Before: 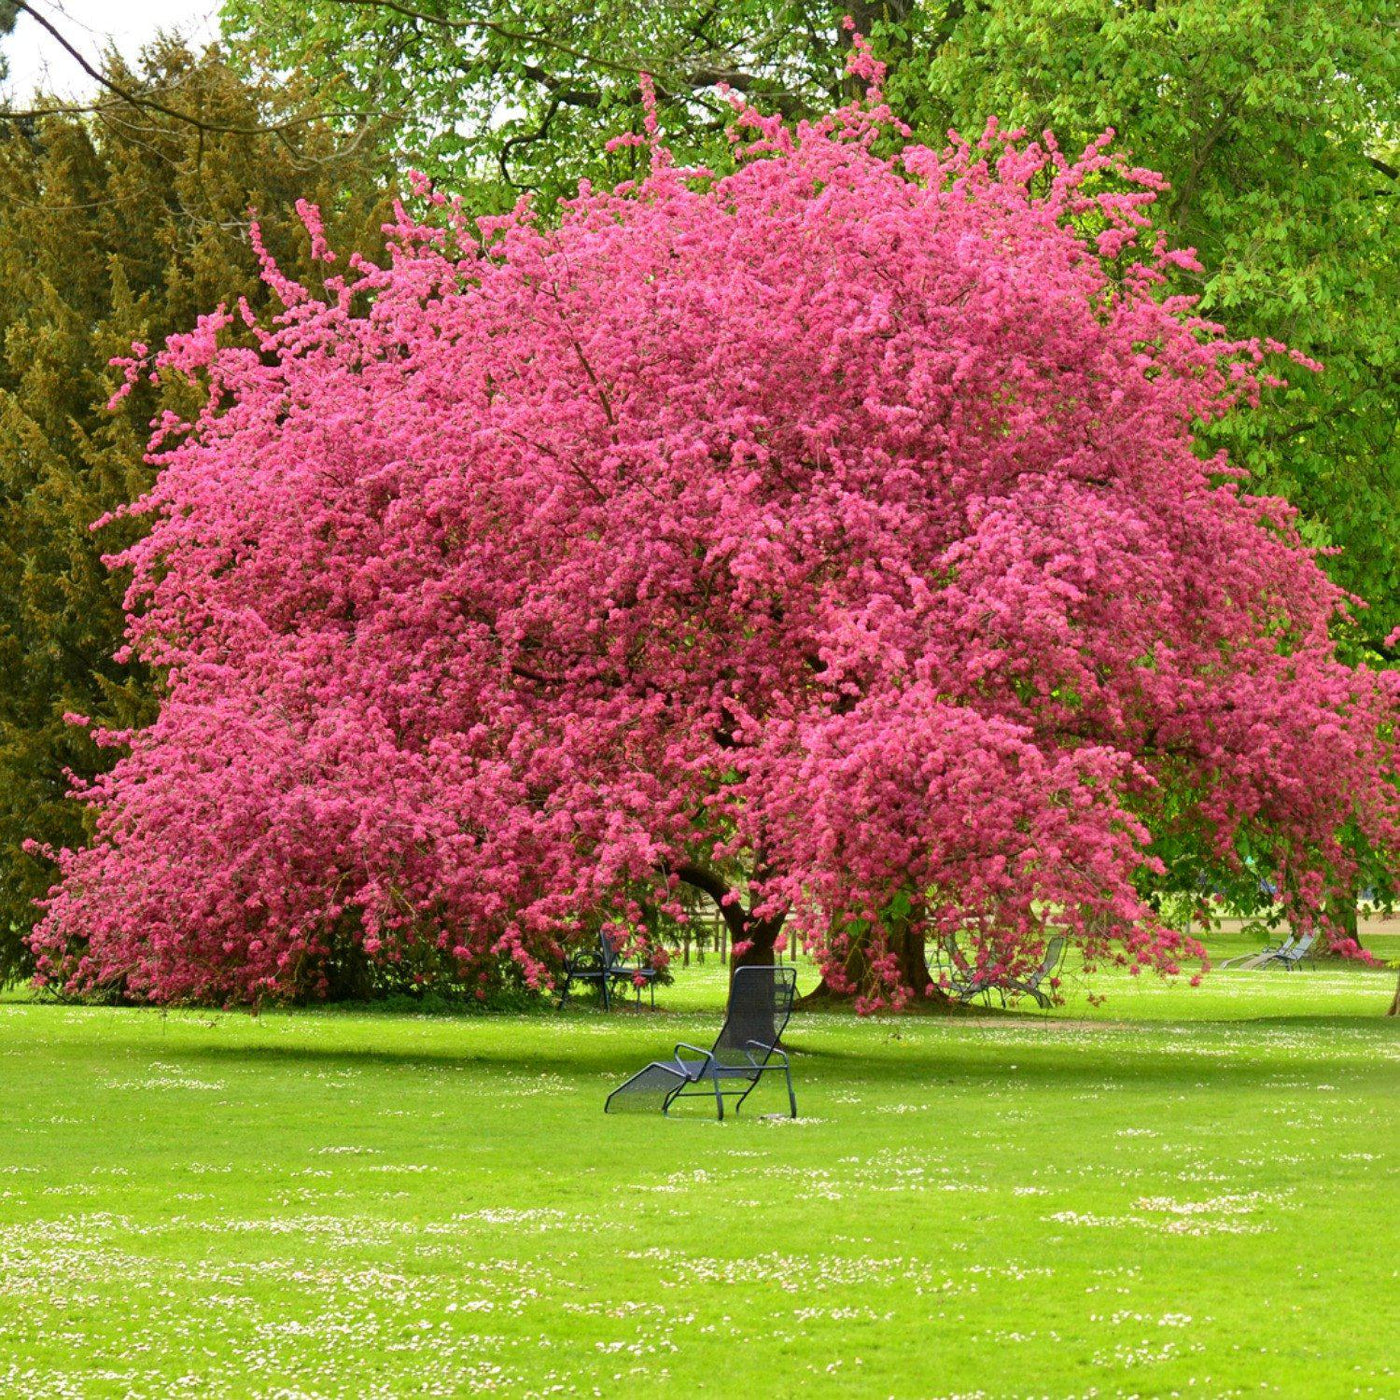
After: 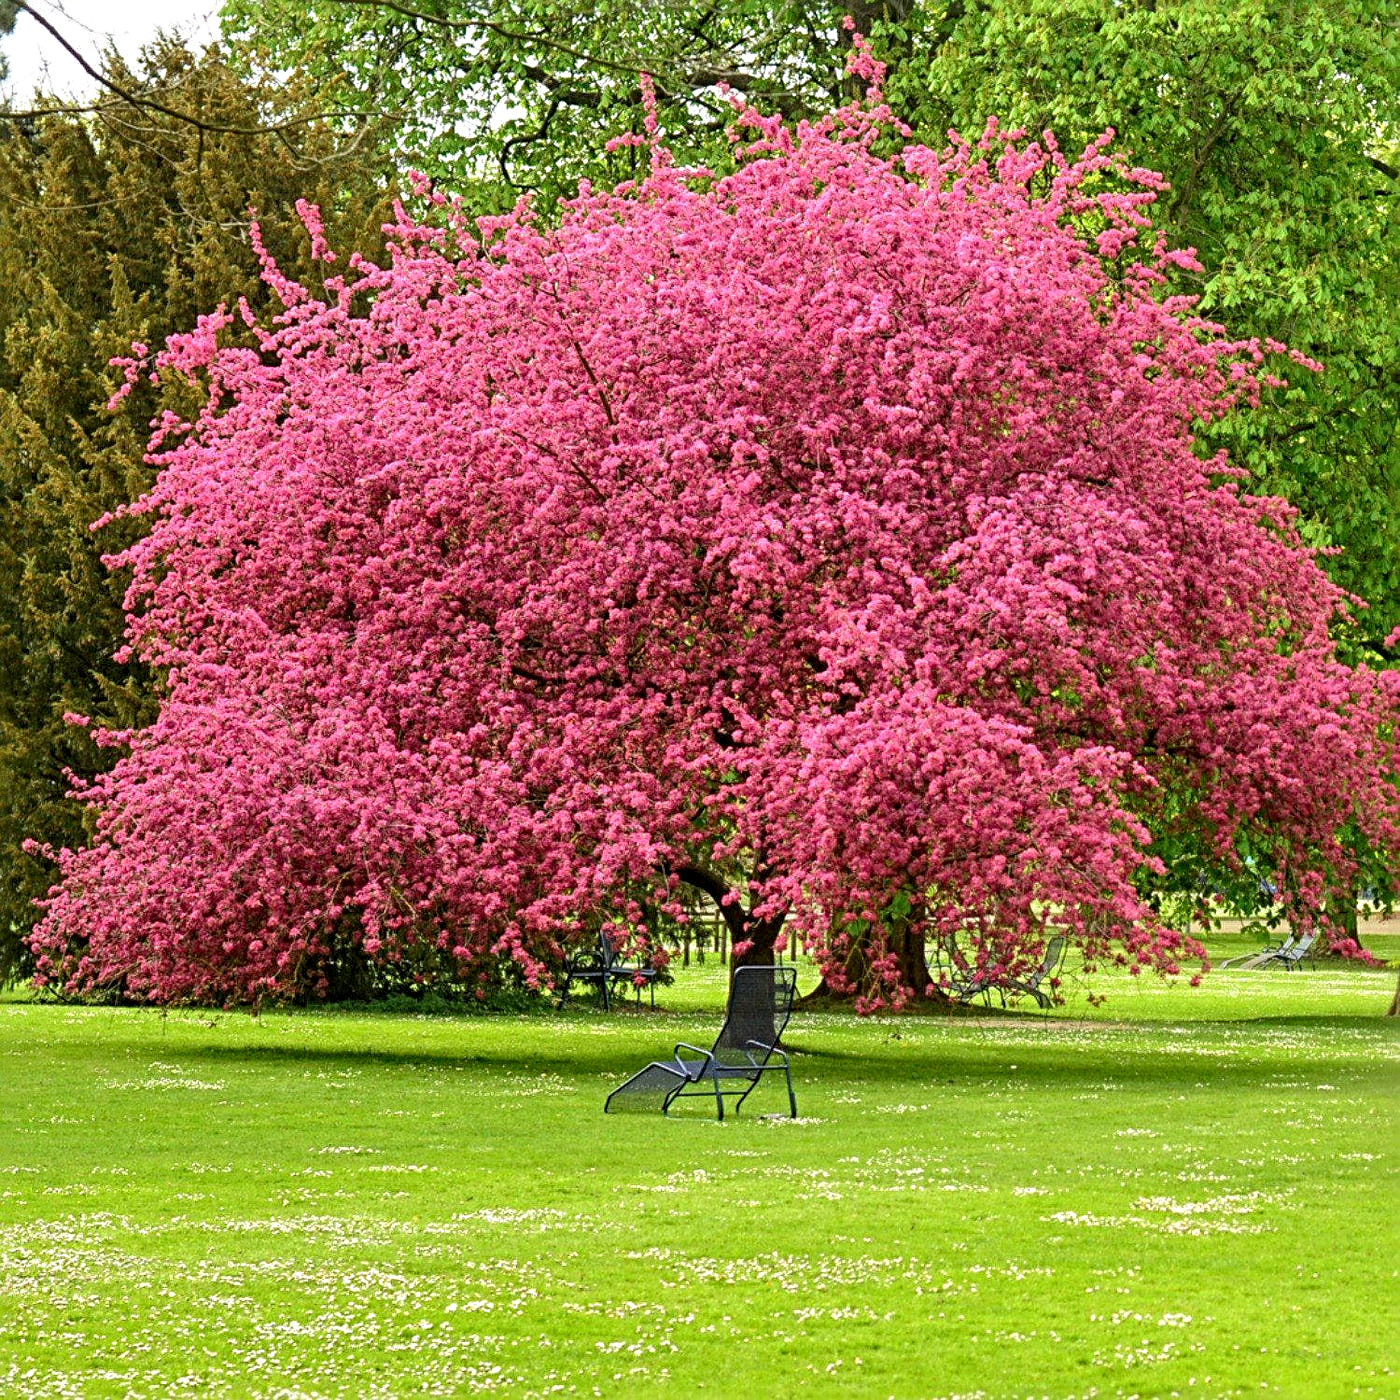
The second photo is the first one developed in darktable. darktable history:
local contrast: detail 130%
sharpen: radius 4.836
